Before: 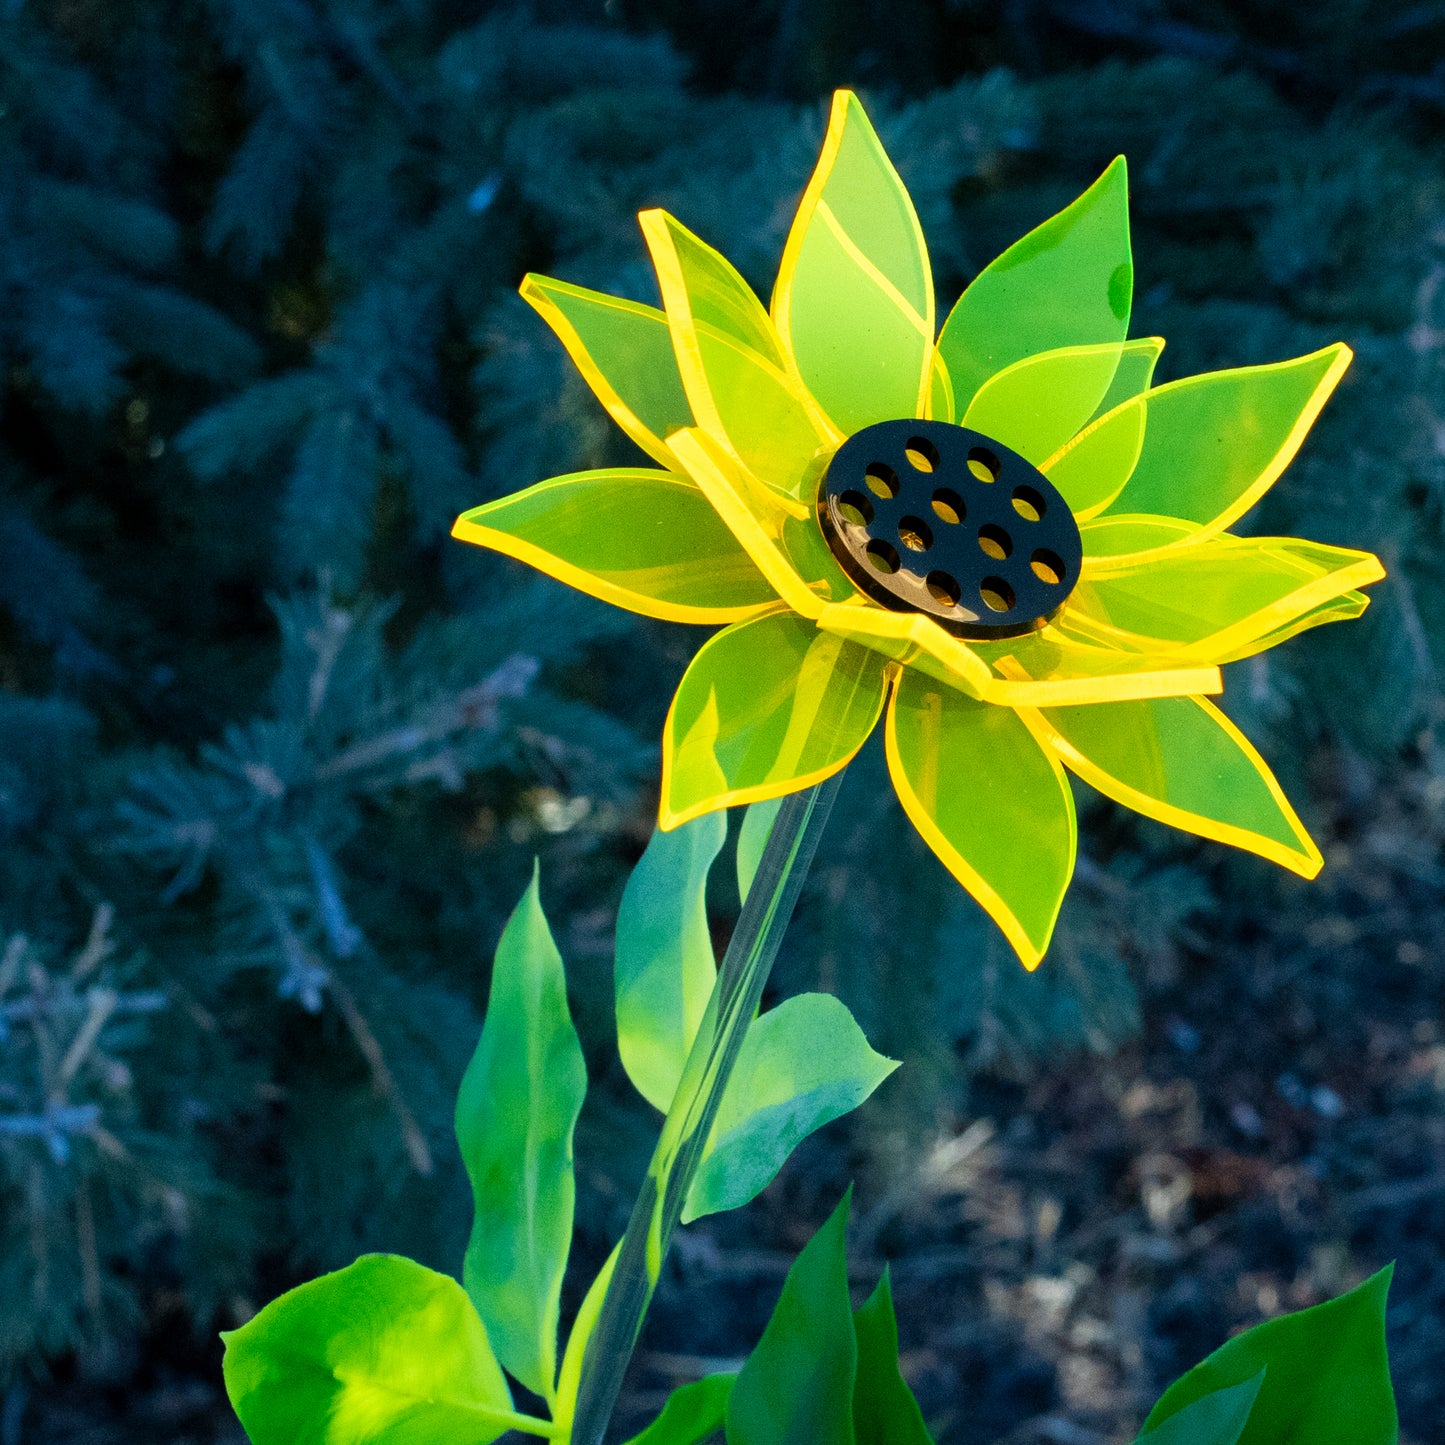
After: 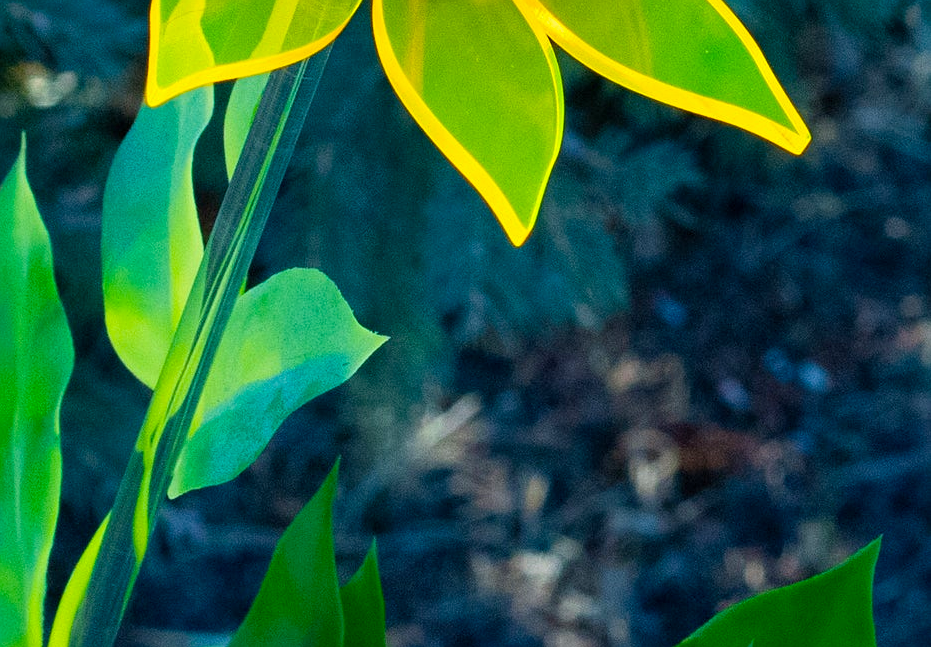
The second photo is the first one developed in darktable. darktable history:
color balance rgb: perceptual saturation grading › global saturation 20%, global vibrance 20%
sharpen: radius 1.272, amount 0.305, threshold 0
white balance: red 1, blue 1
crop and rotate: left 35.509%, top 50.238%, bottom 4.934%
